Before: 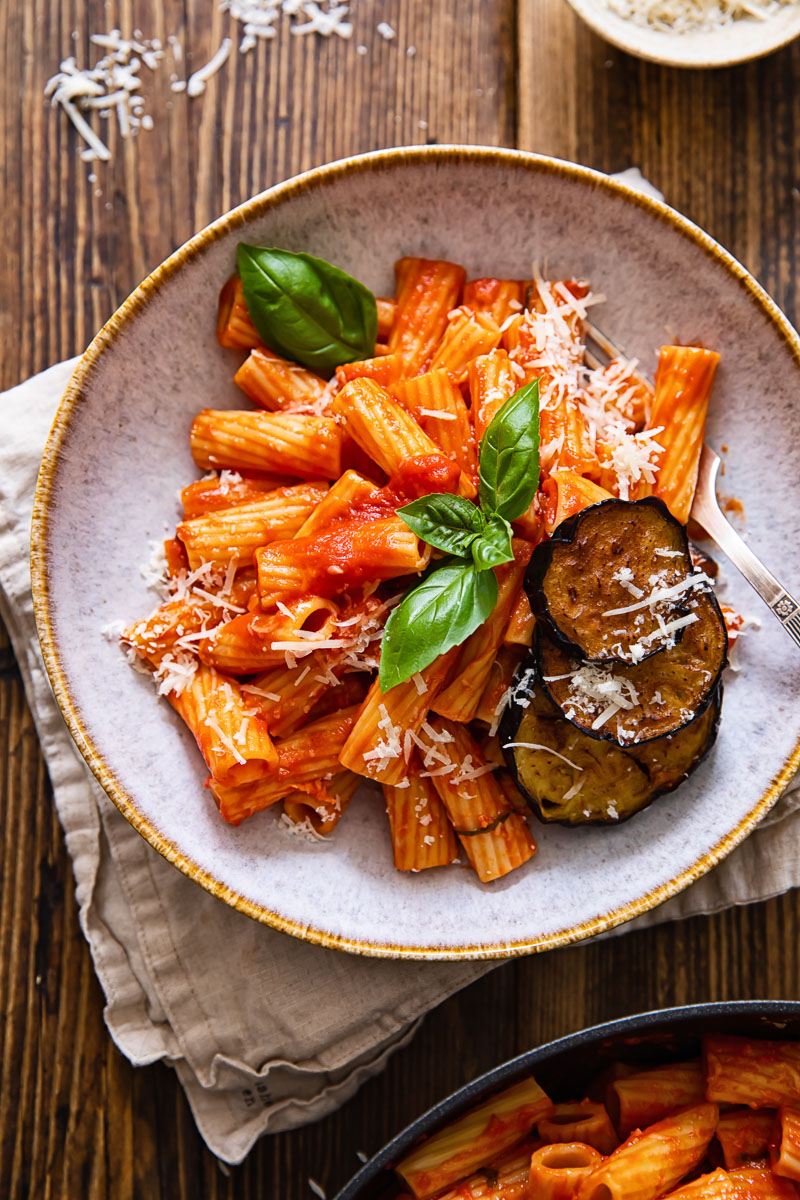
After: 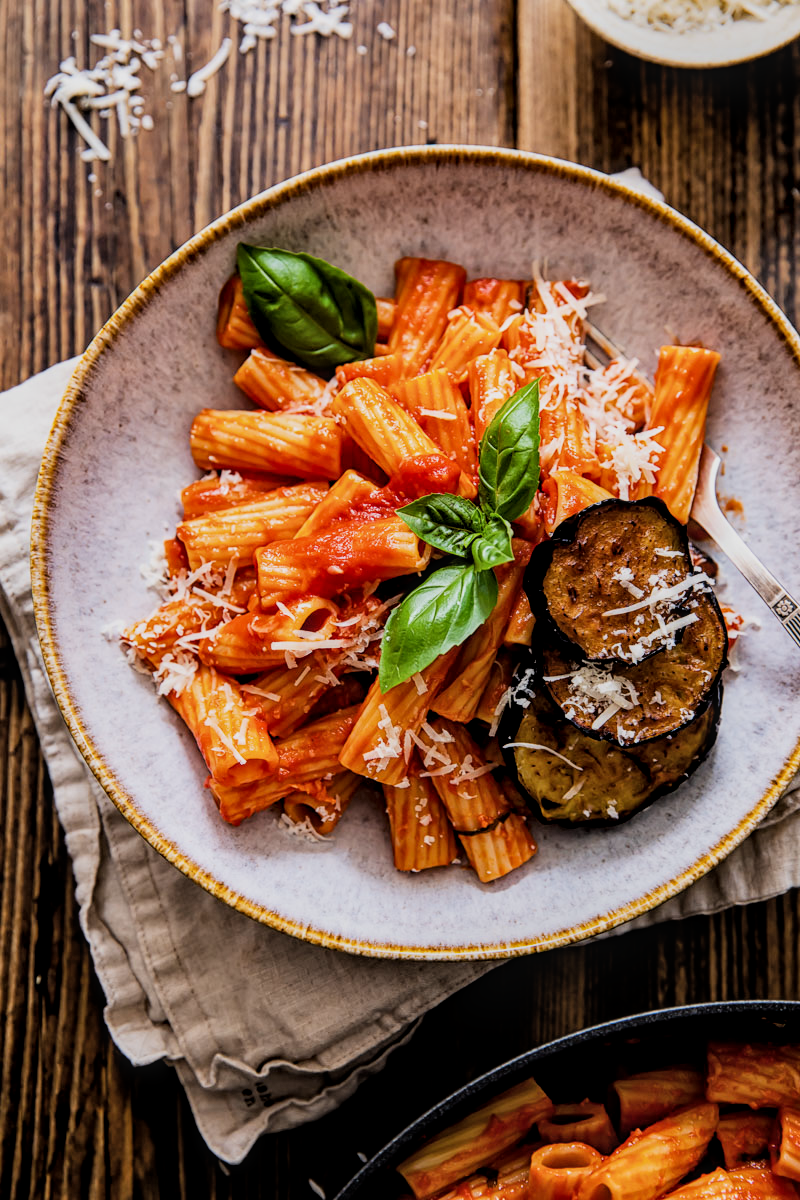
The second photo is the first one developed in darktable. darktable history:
local contrast: on, module defaults
filmic rgb: black relative exposure -5.02 EV, white relative exposure 3.97 EV, threshold 3.02 EV, hardness 2.88, contrast 1.202, enable highlight reconstruction true
